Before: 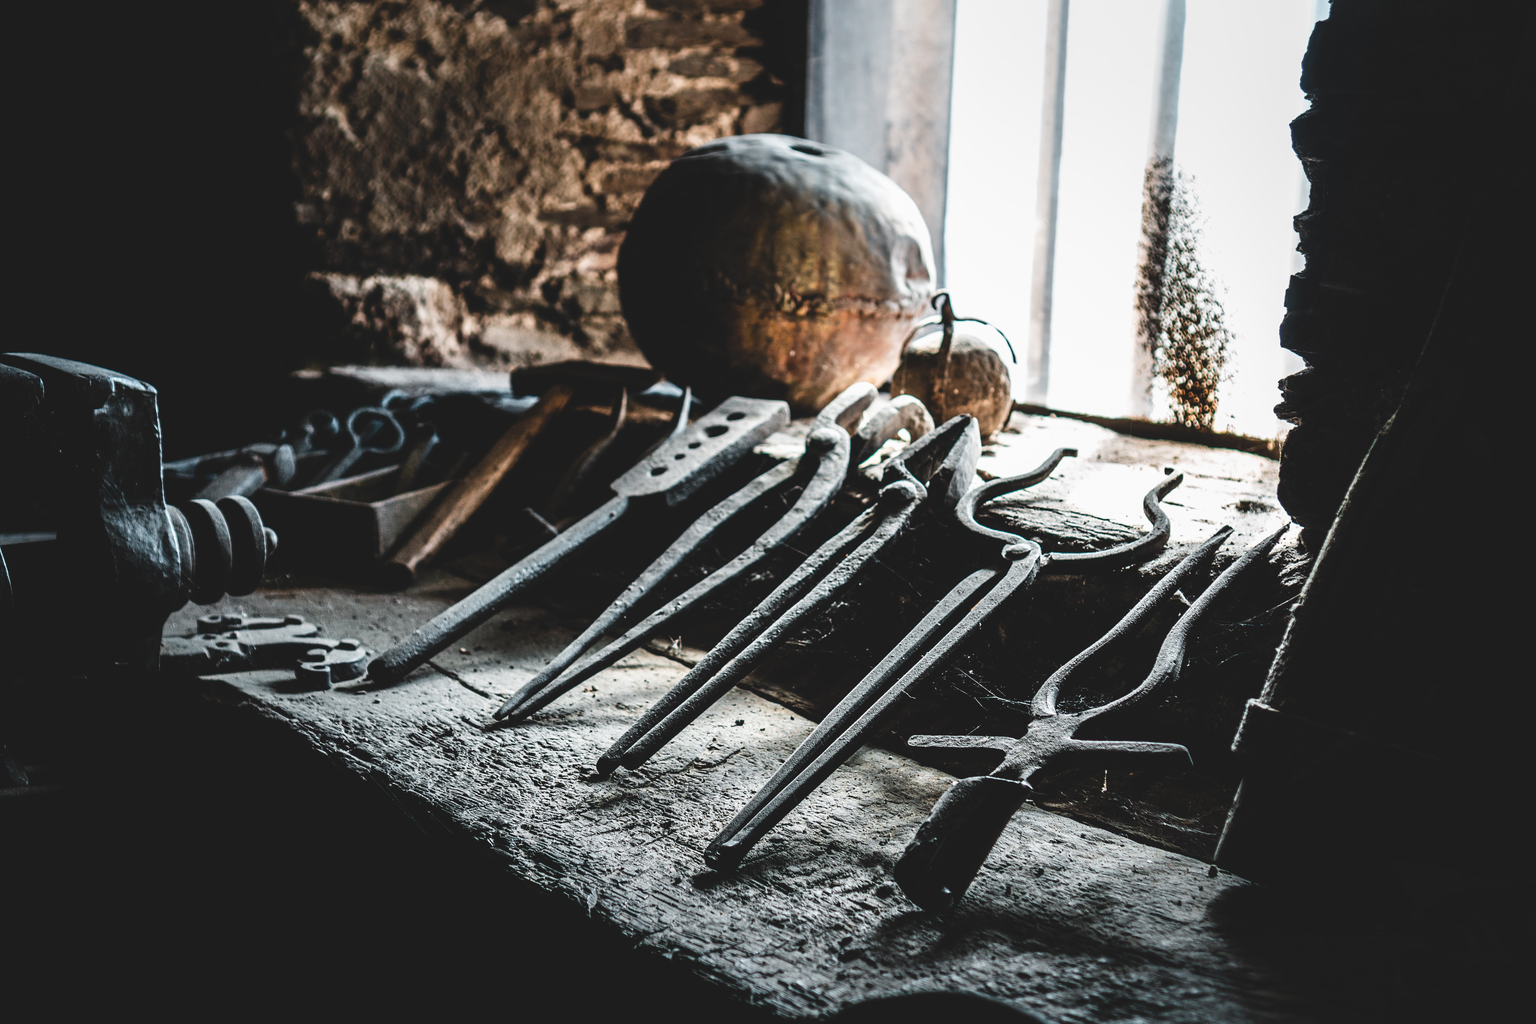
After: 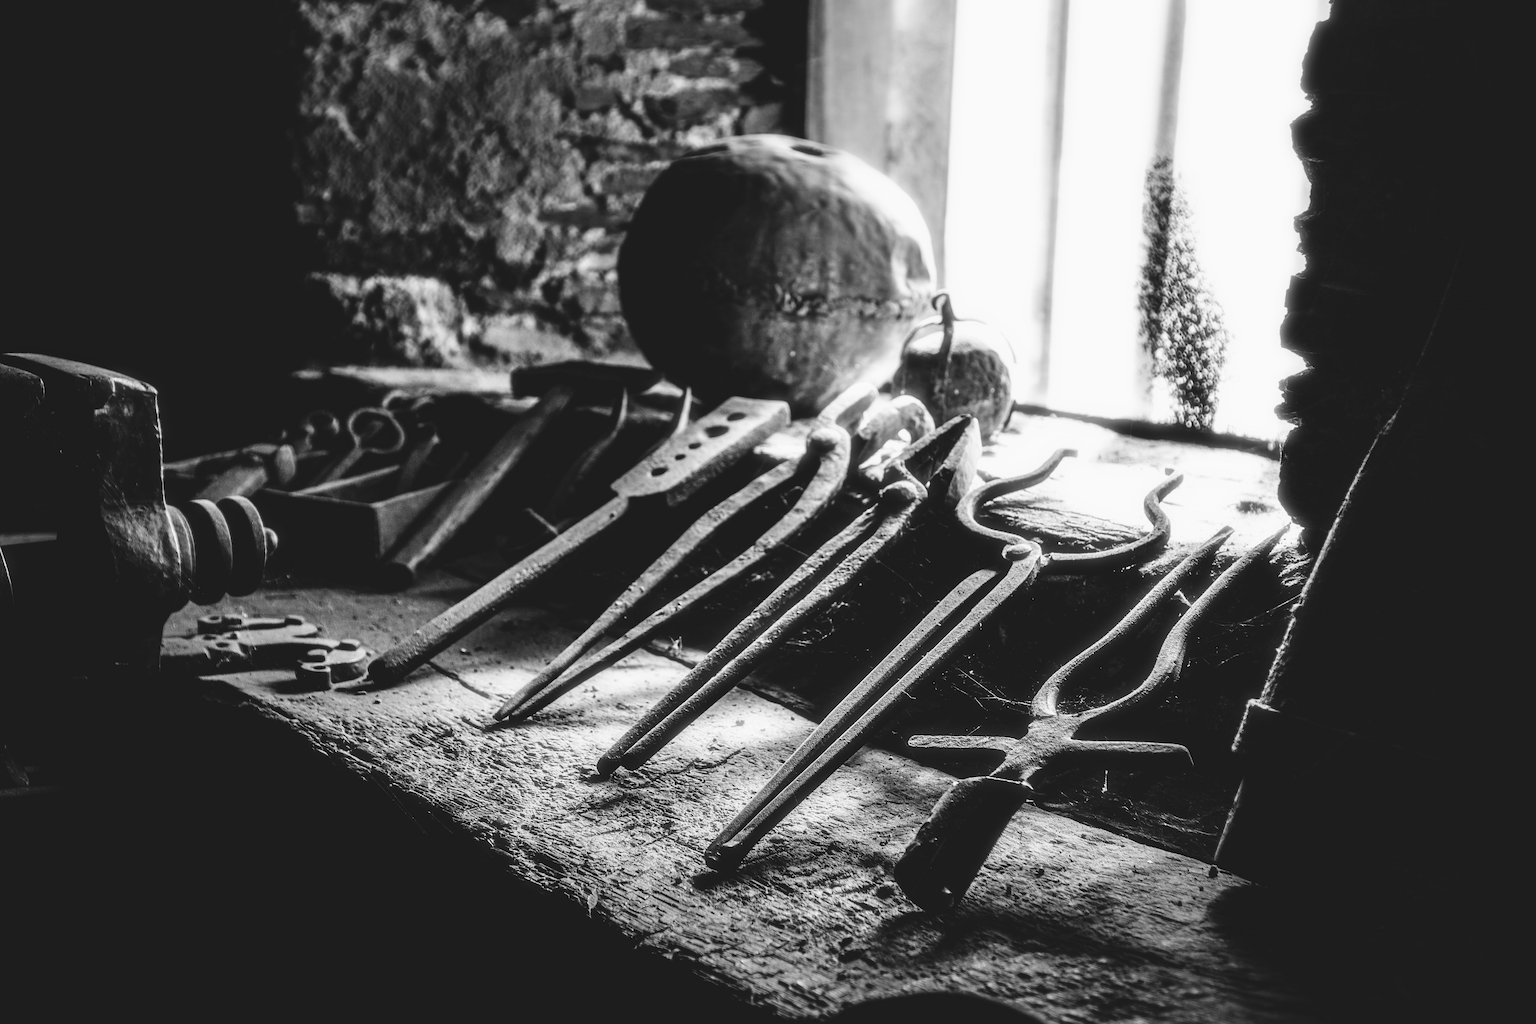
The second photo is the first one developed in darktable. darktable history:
bloom: size 5%, threshold 95%, strength 15%
monochrome: a 32, b 64, size 2.3
